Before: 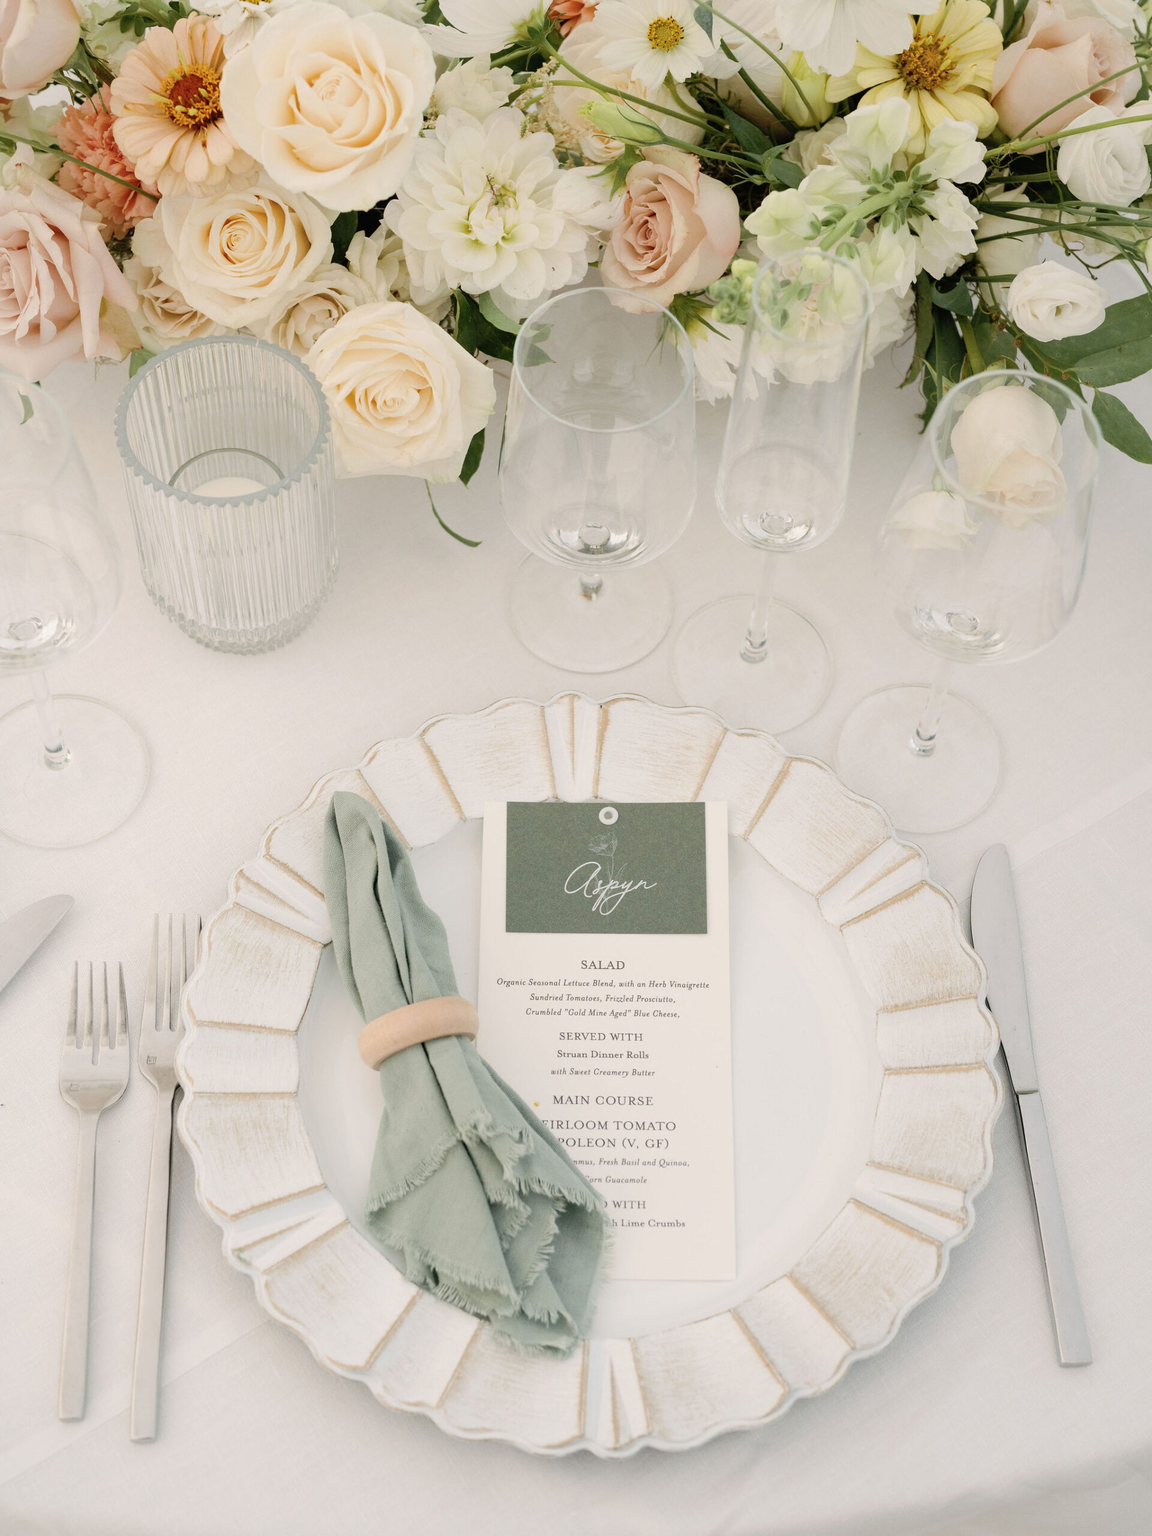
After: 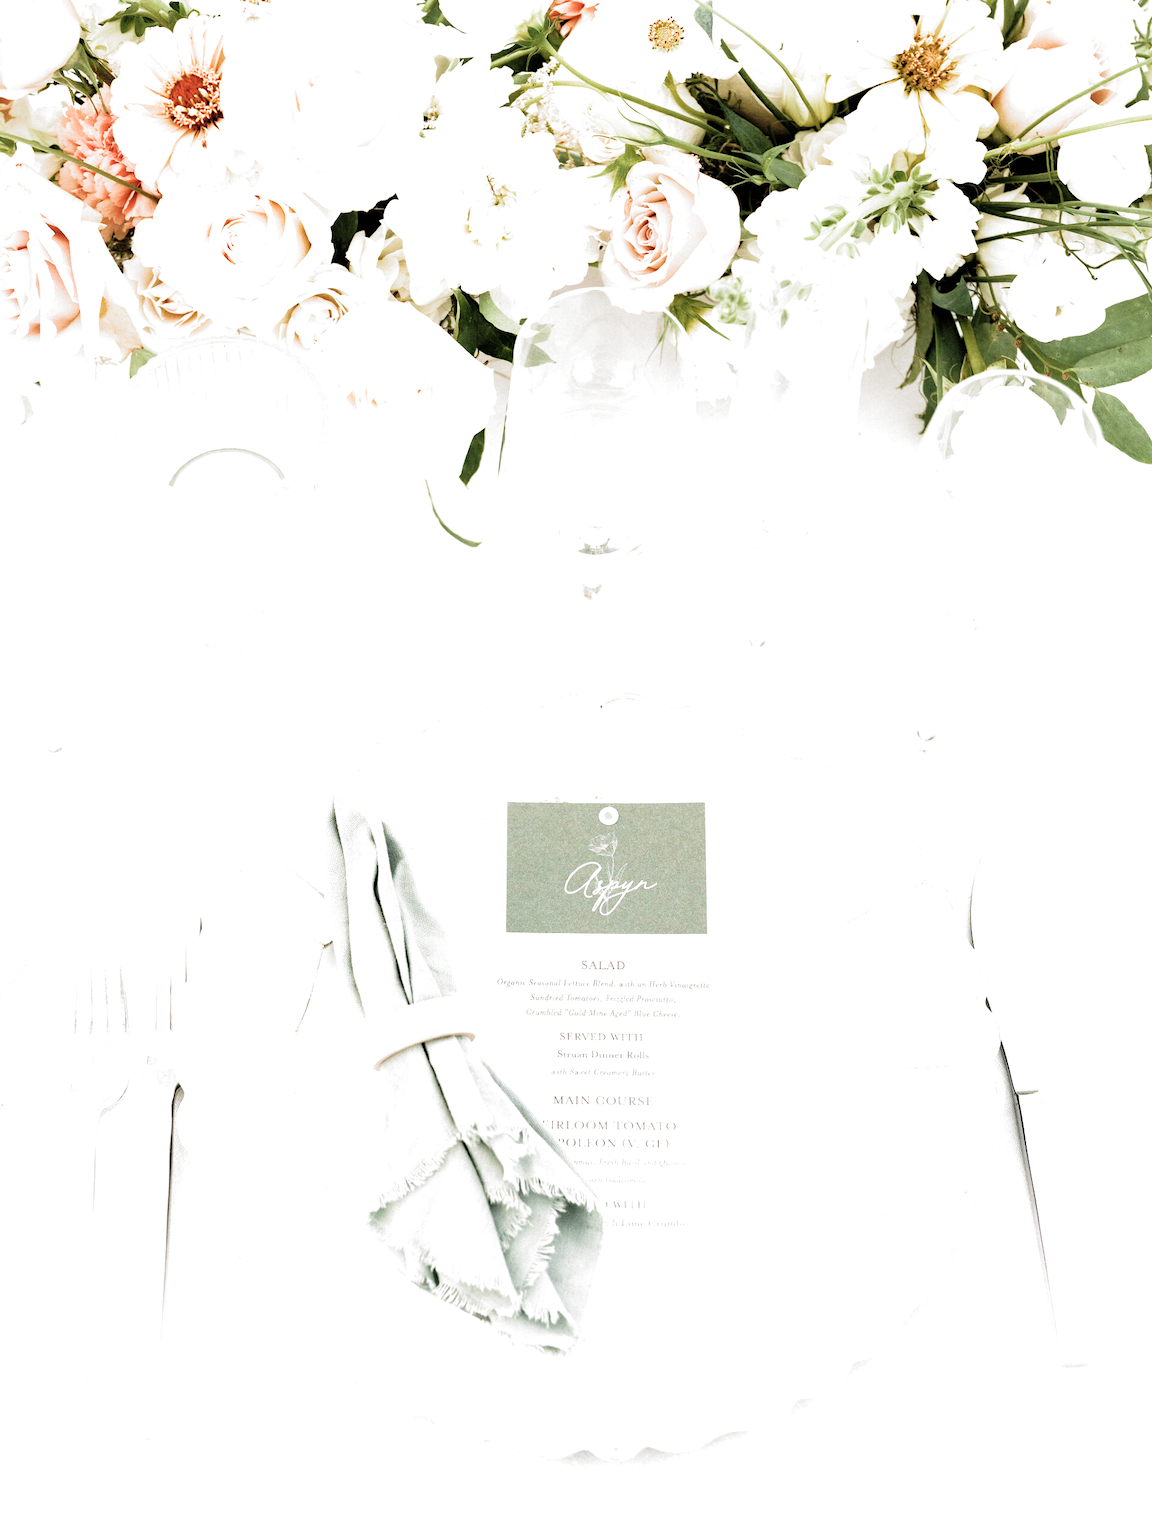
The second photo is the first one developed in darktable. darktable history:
exposure: black level correction 0, exposure 1.1 EV, compensate exposure bias true, compensate highlight preservation false
filmic rgb: black relative exposure -8.2 EV, white relative exposure 2.2 EV, threshold 3 EV, hardness 7.11, latitude 75%, contrast 1.325, highlights saturation mix -2%, shadows ↔ highlights balance 30%, preserve chrominance RGB euclidean norm, color science v5 (2021), contrast in shadows safe, contrast in highlights safe, enable highlight reconstruction true
